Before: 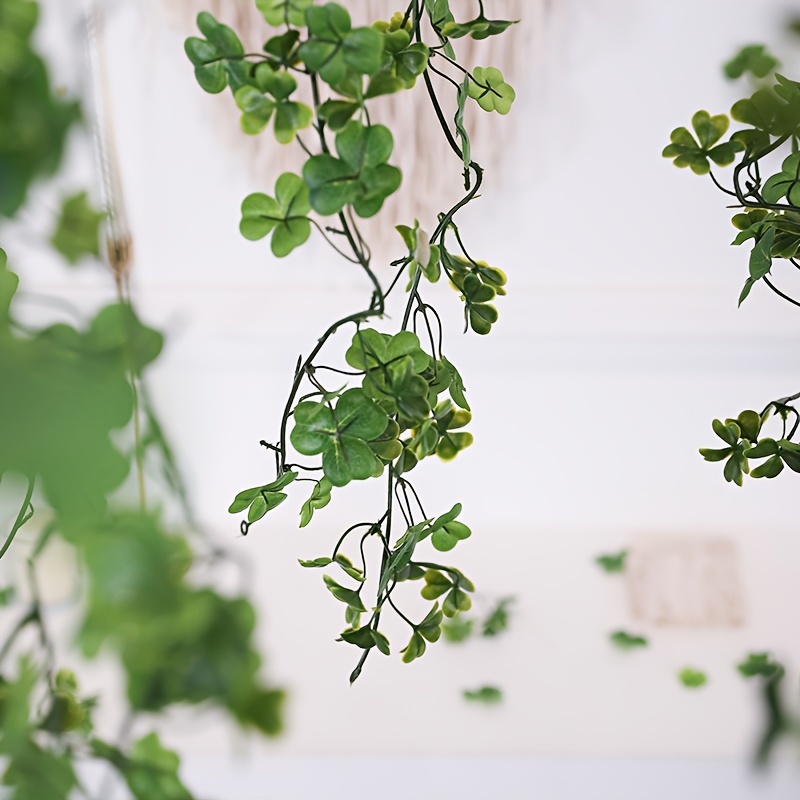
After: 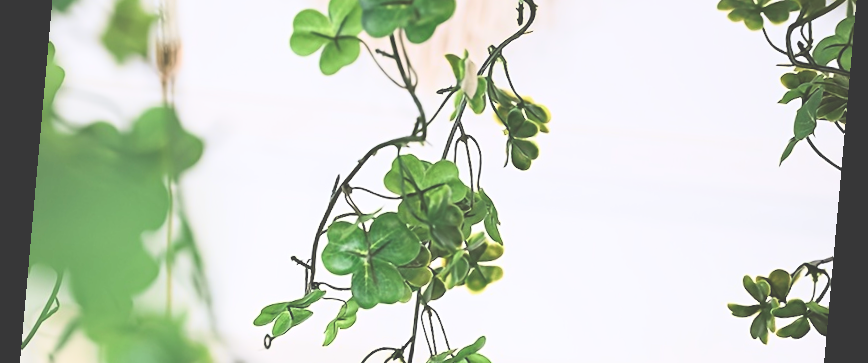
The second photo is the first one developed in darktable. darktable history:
crop and rotate: top 23.84%, bottom 34.294%
rotate and perspective: rotation 5.12°, automatic cropping off
exposure: black level correction -0.041, exposure 0.064 EV, compensate highlight preservation false
tone curve: curves: ch0 [(0, 0.013) (0.054, 0.018) (0.205, 0.191) (0.289, 0.292) (0.39, 0.424) (0.493, 0.551) (0.647, 0.752) (0.778, 0.895) (1, 0.998)]; ch1 [(0, 0) (0.385, 0.343) (0.439, 0.415) (0.494, 0.495) (0.501, 0.501) (0.51, 0.509) (0.54, 0.546) (0.586, 0.606) (0.66, 0.701) (0.783, 0.804) (1, 1)]; ch2 [(0, 0) (0.32, 0.281) (0.403, 0.399) (0.441, 0.428) (0.47, 0.469) (0.498, 0.496) (0.524, 0.538) (0.566, 0.579) (0.633, 0.665) (0.7, 0.711) (1, 1)], color space Lab, independent channels, preserve colors none
